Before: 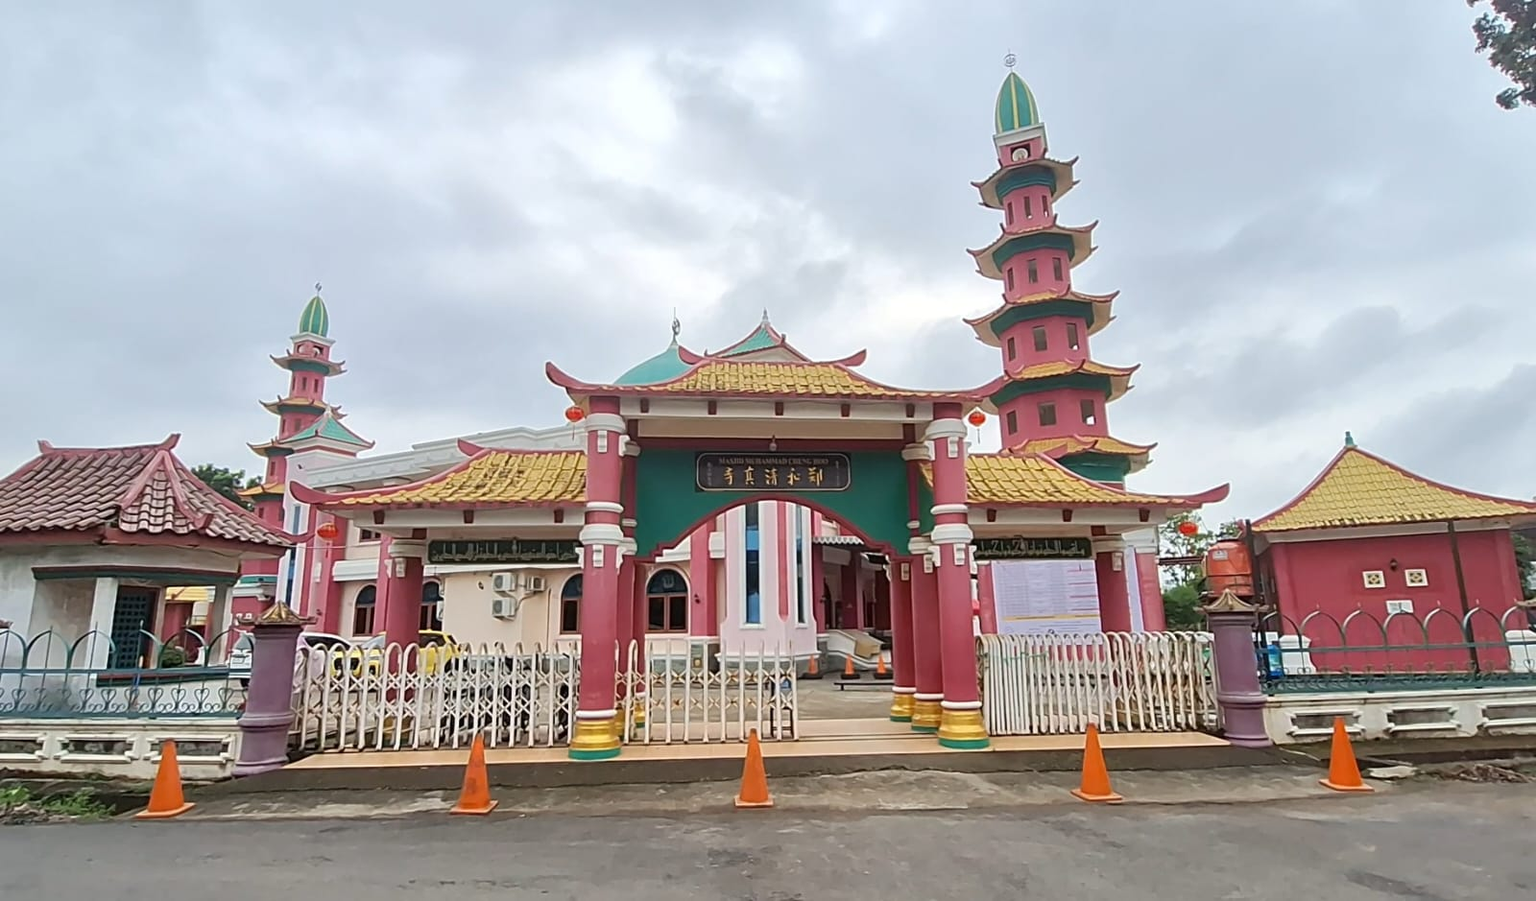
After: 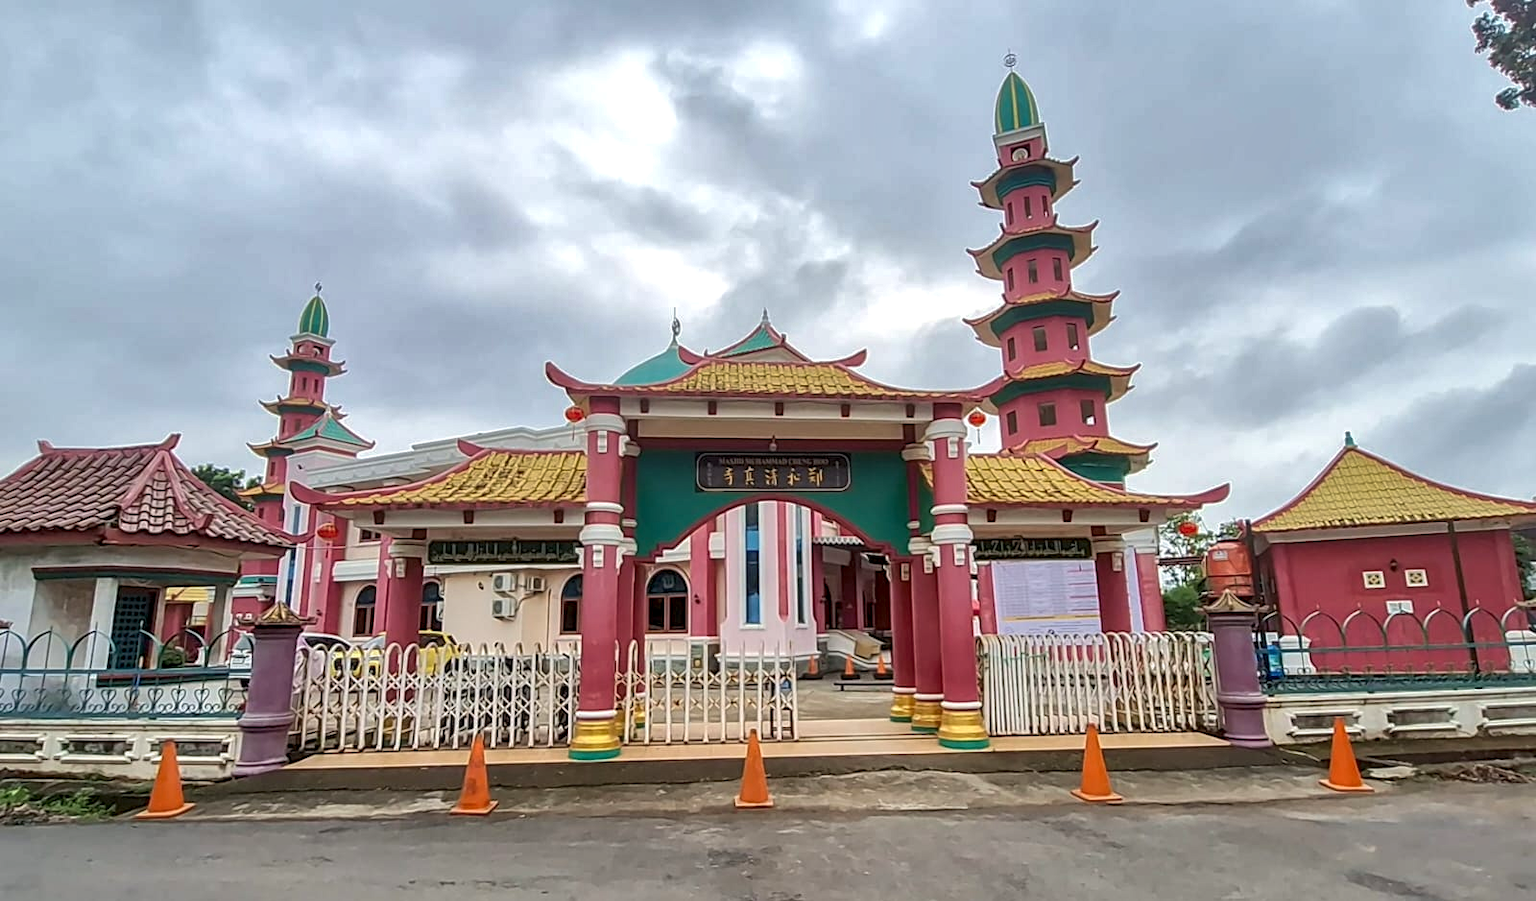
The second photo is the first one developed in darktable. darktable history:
local contrast: highlights 21%, detail 150%
shadows and highlights: on, module defaults
velvia: strength 15.28%
